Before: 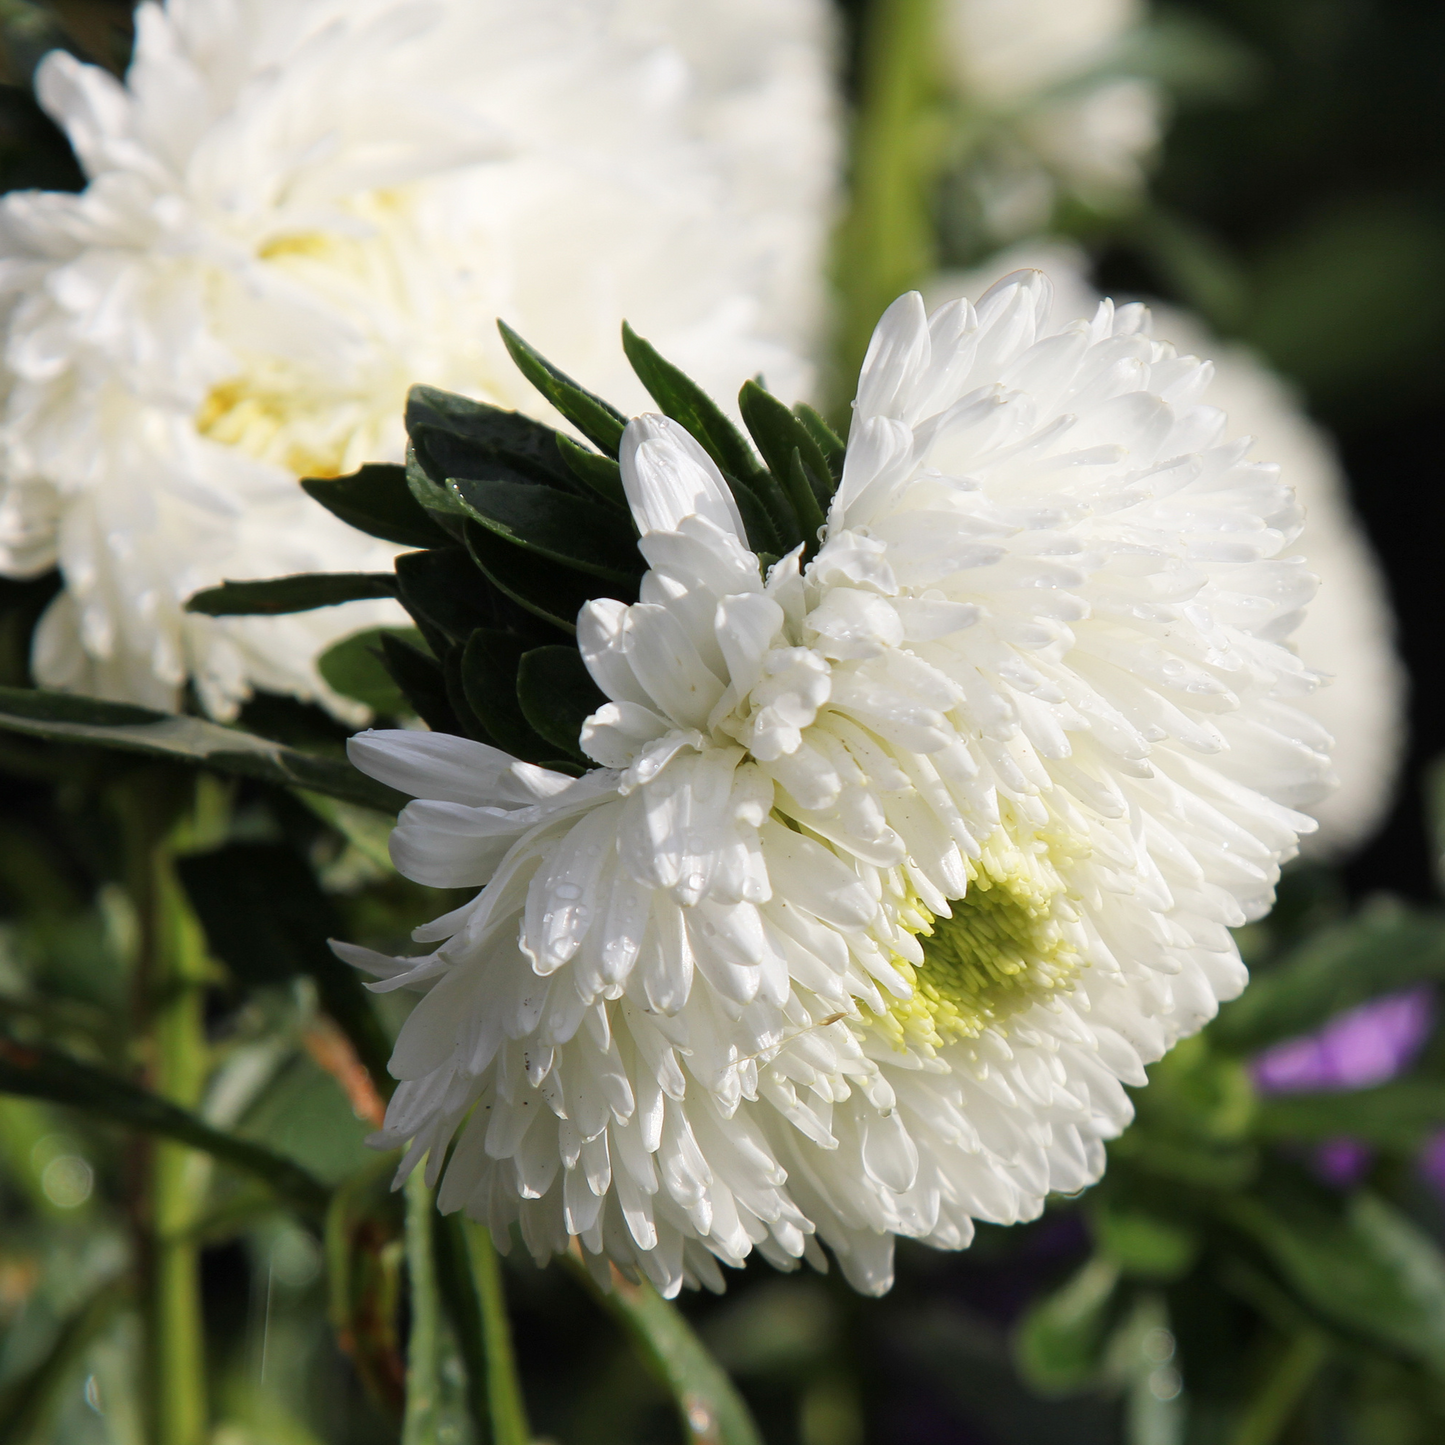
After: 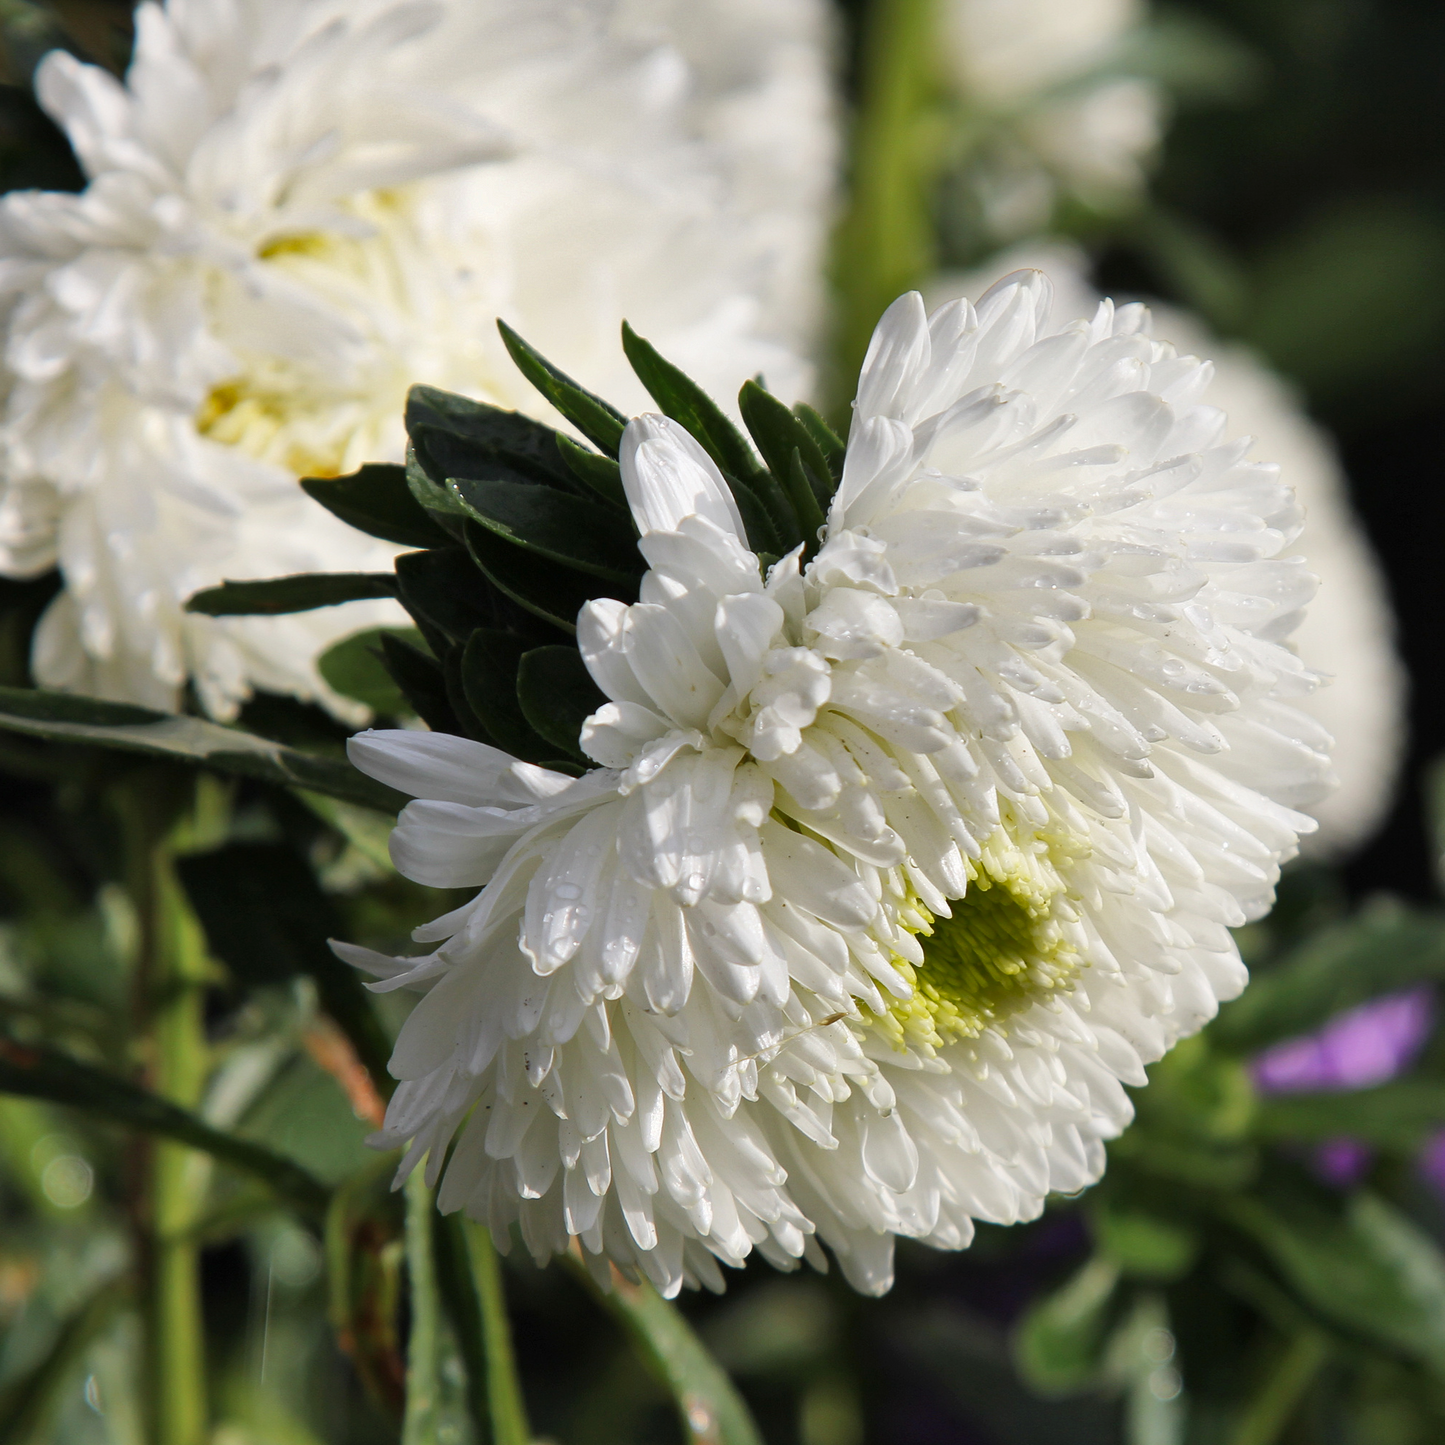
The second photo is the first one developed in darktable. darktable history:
shadows and highlights: shadows 30.58, highlights -62.62, soften with gaussian
